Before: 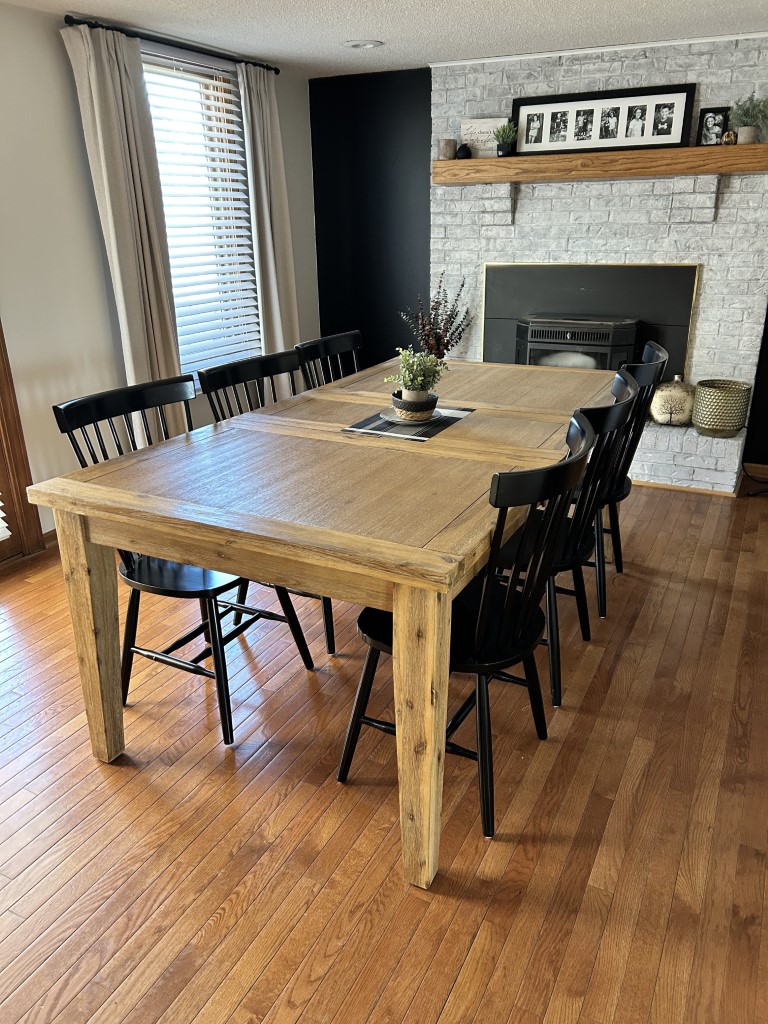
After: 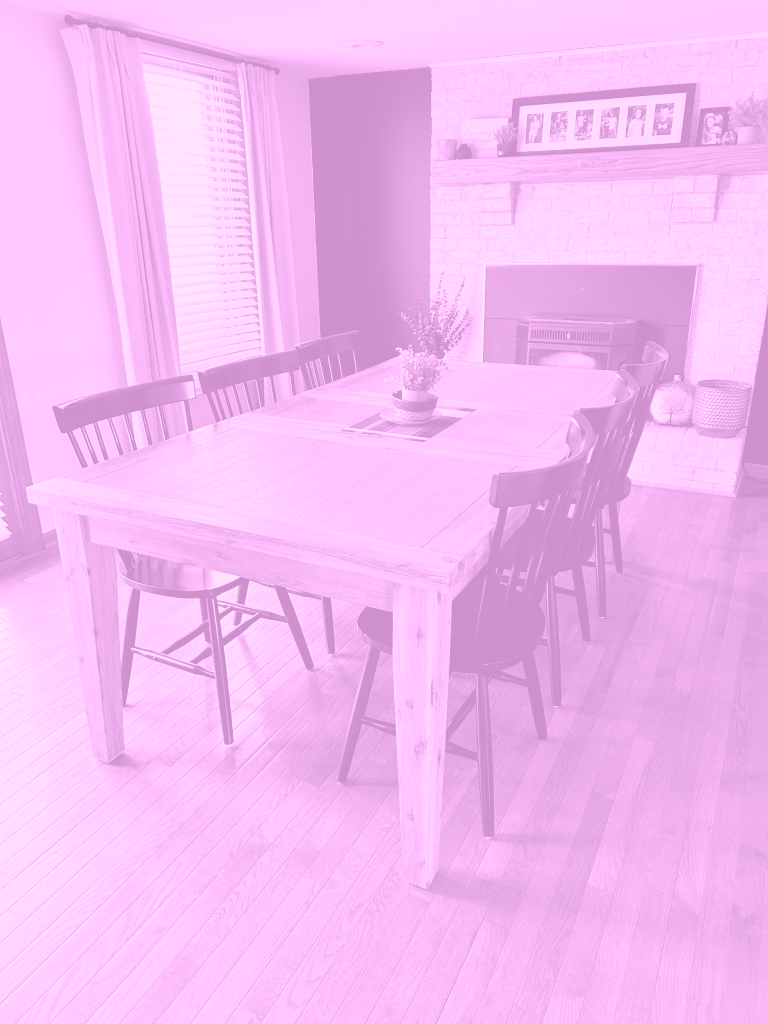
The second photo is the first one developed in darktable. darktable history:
colorize: hue 331.2°, saturation 69%, source mix 30.28%, lightness 69.02%, version 1
